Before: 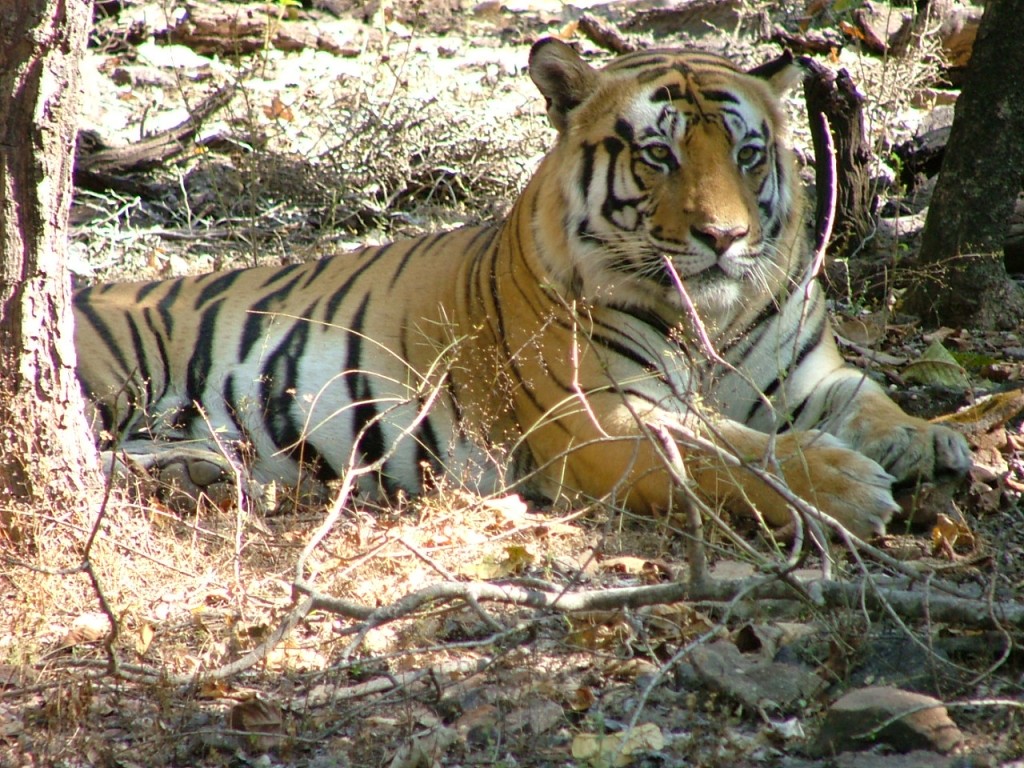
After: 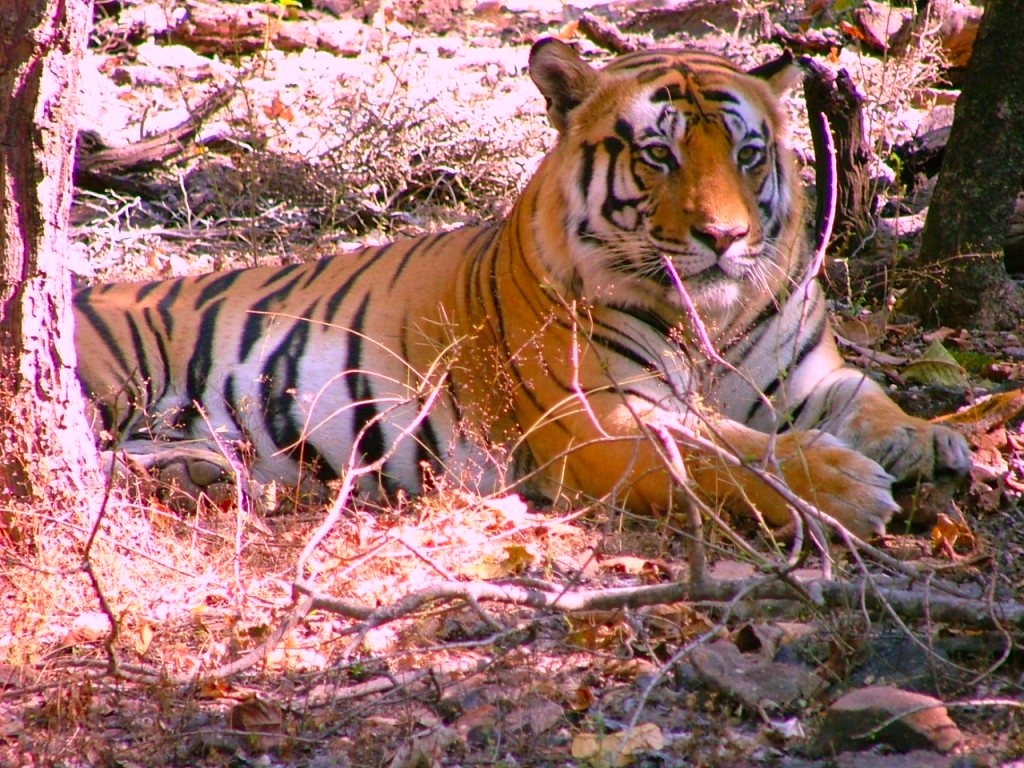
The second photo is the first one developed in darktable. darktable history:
color correction: highlights a* 19.52, highlights b* -11.68, saturation 1.68
